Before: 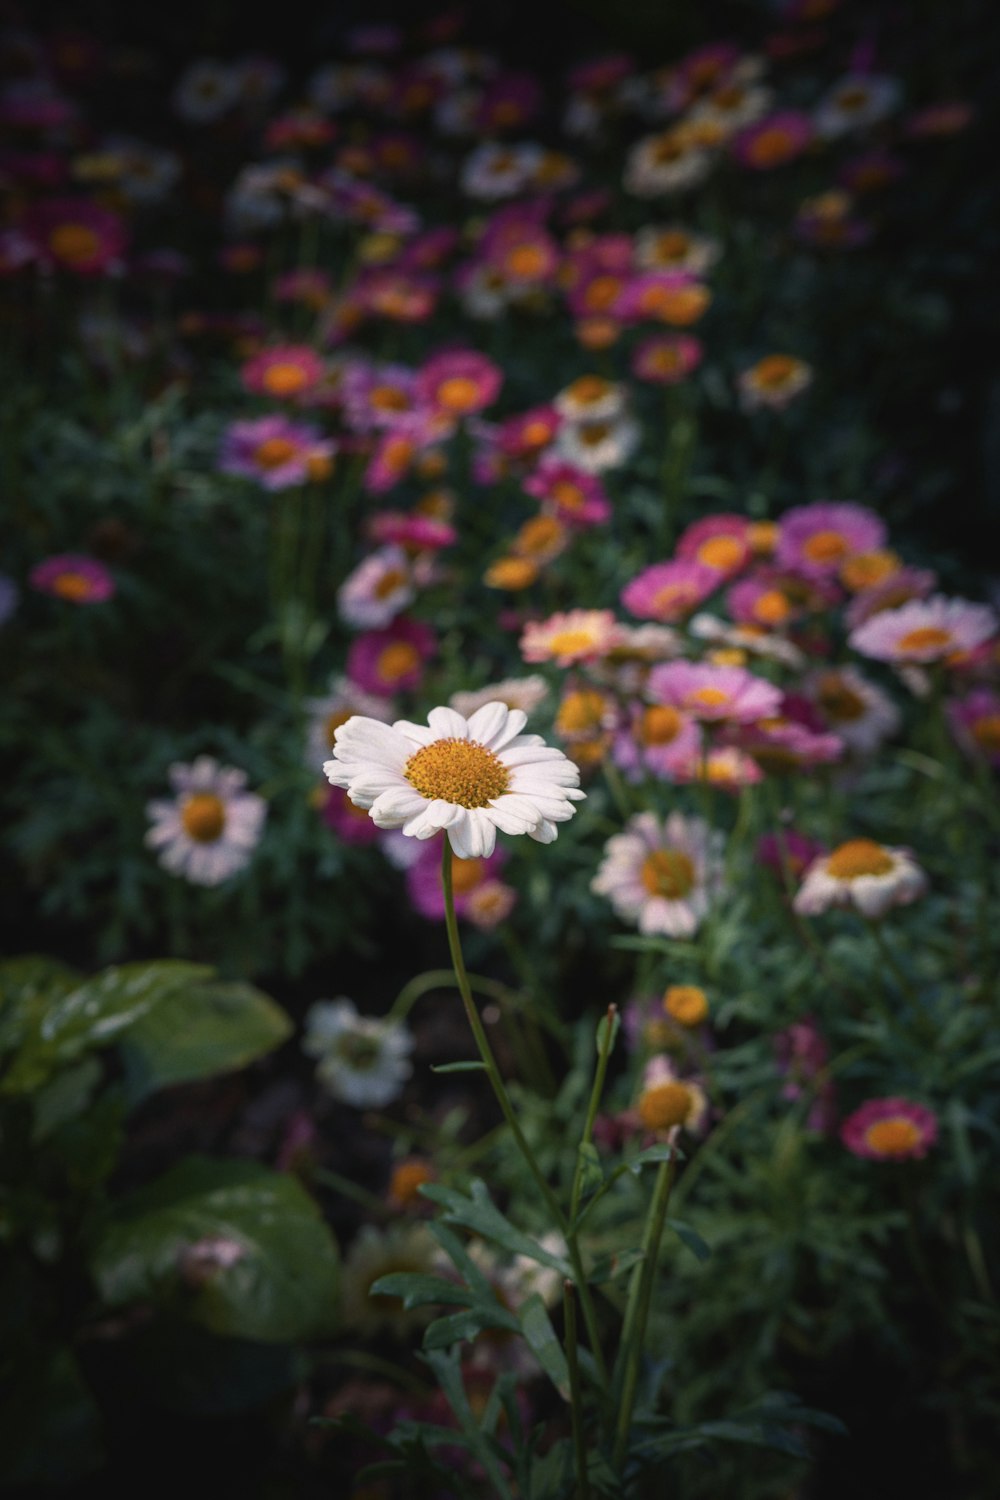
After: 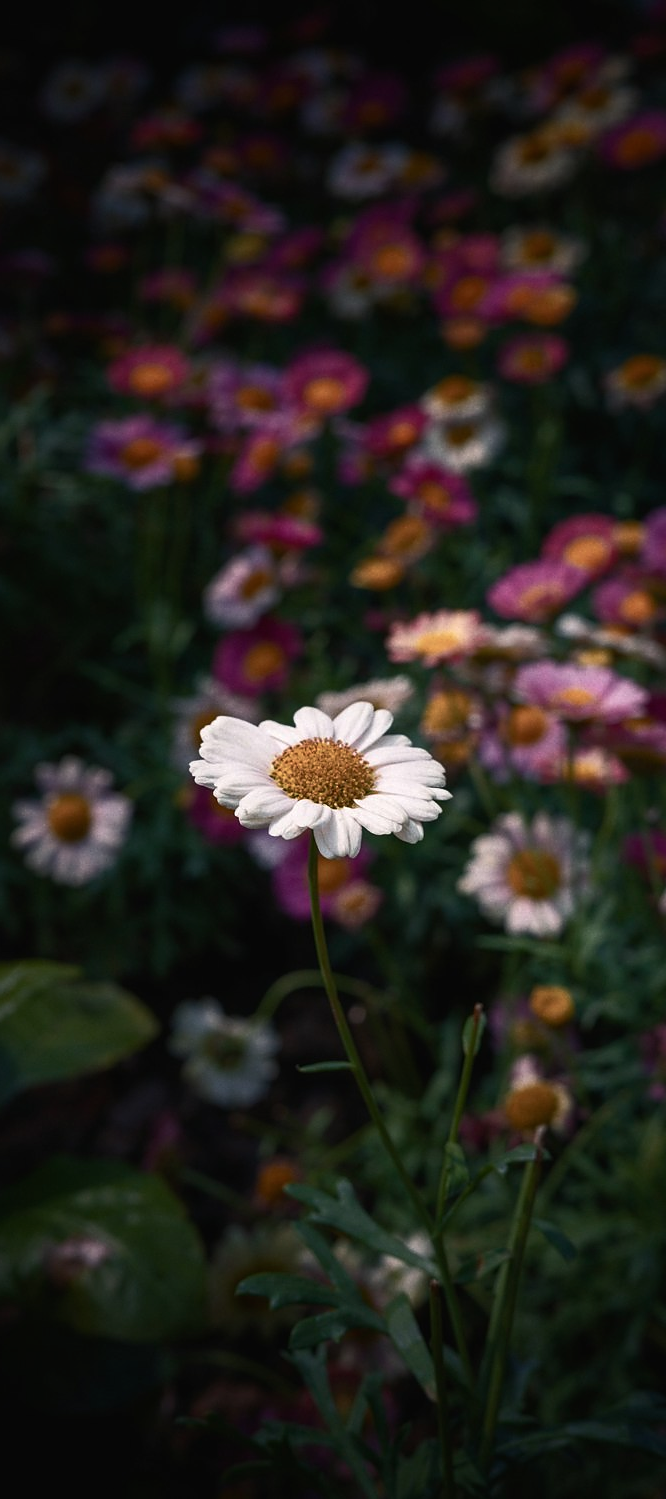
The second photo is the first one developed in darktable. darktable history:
color balance rgb: perceptual saturation grading › highlights -31.88%, perceptual saturation grading › mid-tones 5.8%, perceptual saturation grading › shadows 18.12%, perceptual brilliance grading › highlights 3.62%, perceptual brilliance grading › mid-tones -18.12%, perceptual brilliance grading › shadows -41.3%
crop and rotate: left 13.409%, right 19.924%
sharpen: radius 0.969, amount 0.604
